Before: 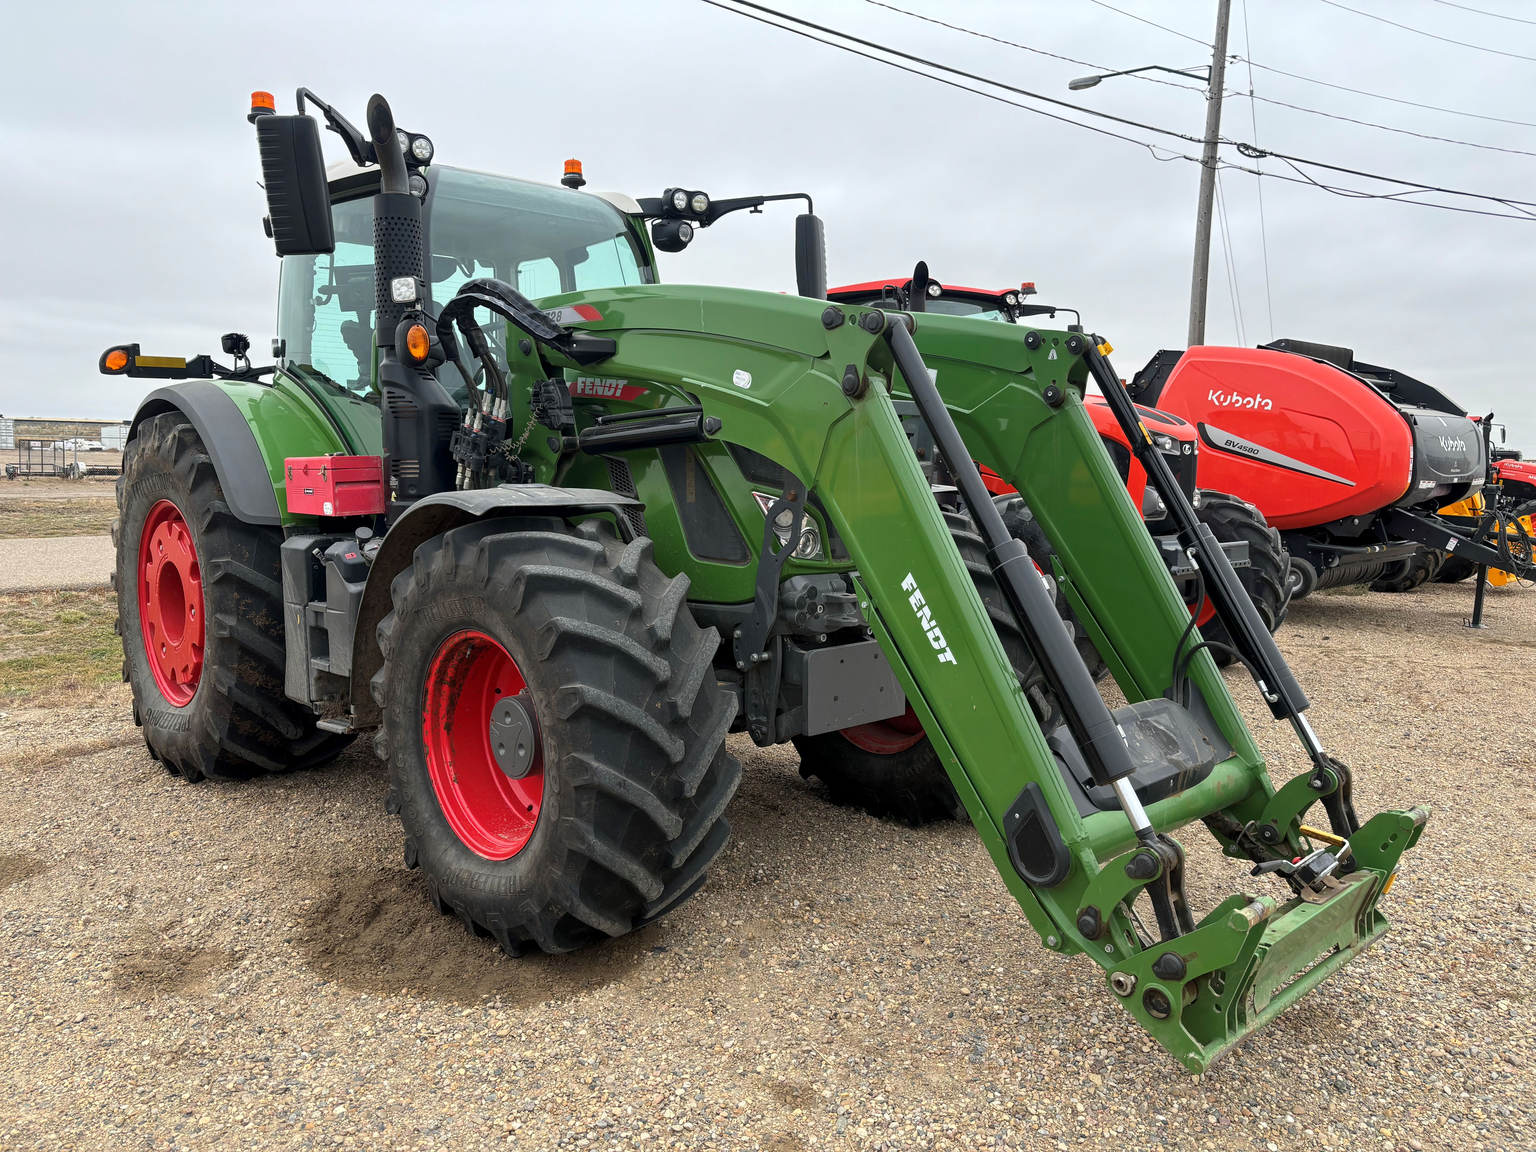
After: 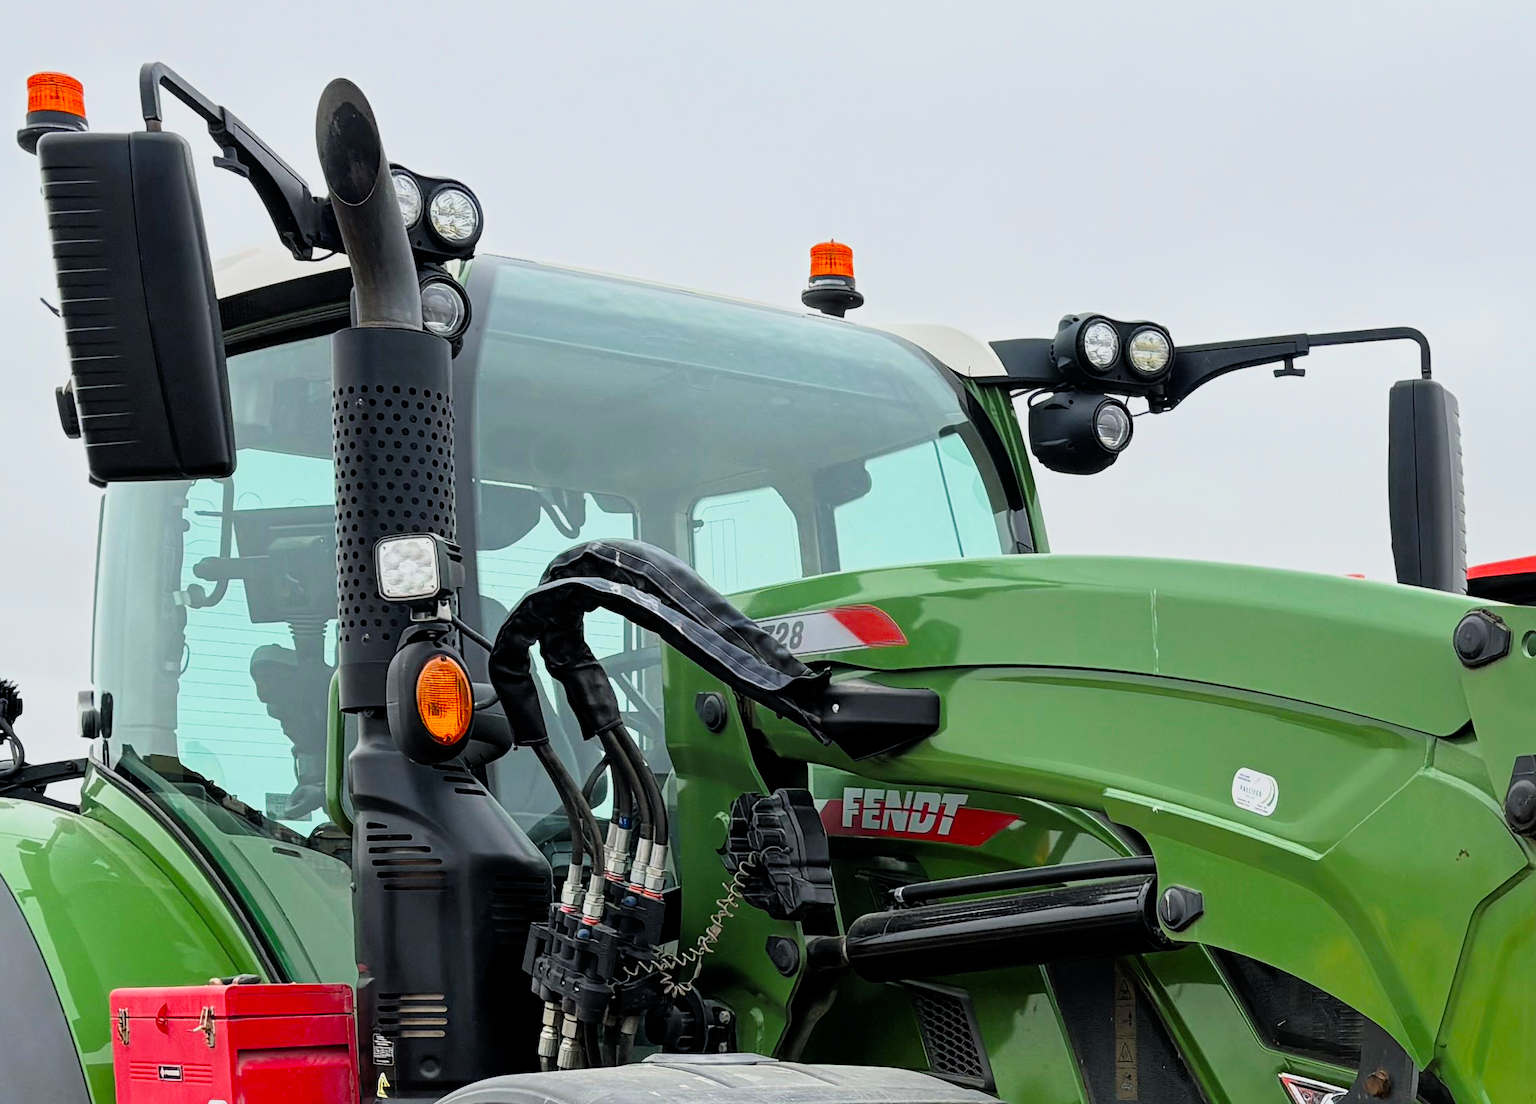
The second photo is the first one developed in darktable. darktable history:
exposure: exposure 0.373 EV, compensate highlight preservation false
crop: left 15.67%, top 5.45%, right 44.349%, bottom 56.239%
filmic rgb: black relative exposure -7.7 EV, white relative exposure 4.37 EV, threshold 5.95 EV, target black luminance 0%, hardness 3.76, latitude 50.82%, contrast 1.074, highlights saturation mix 9.84%, shadows ↔ highlights balance -0.242%, color science v5 (2021), contrast in shadows safe, contrast in highlights safe, enable highlight reconstruction true
